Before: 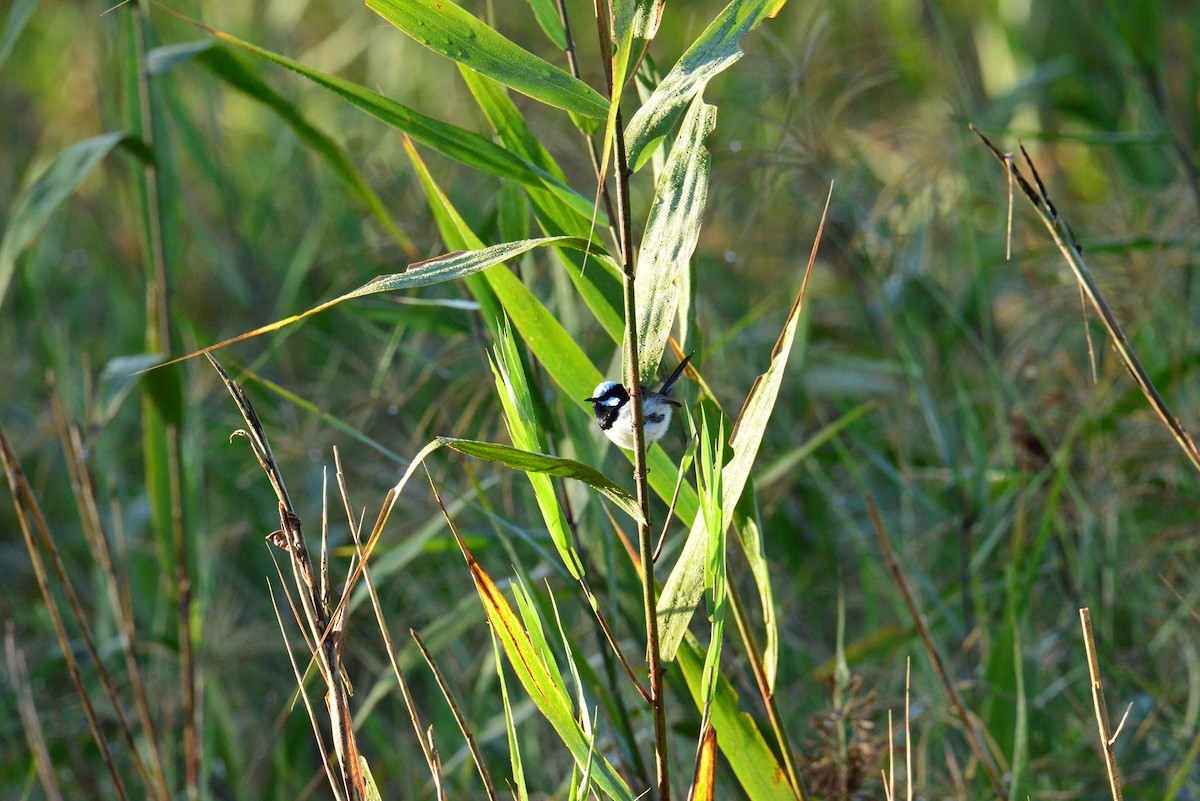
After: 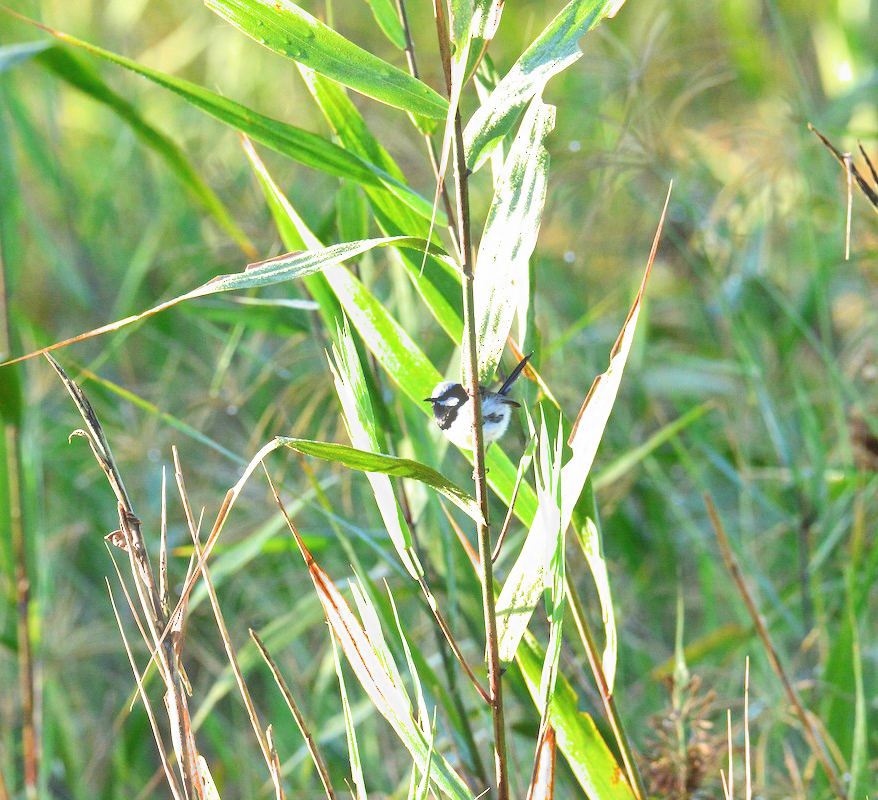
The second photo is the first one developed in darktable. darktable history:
haze removal: strength -0.05
crop: left 13.443%, right 13.31%
exposure: black level correction 0, exposure 1.741 EV, compensate exposure bias true, compensate highlight preservation false
filmic rgb: middle gray luminance 18.42%, black relative exposure -10.5 EV, white relative exposure 3.4 EV, threshold 6 EV, target black luminance 0%, hardness 6.03, latitude 99%, contrast 0.847, shadows ↔ highlights balance 0.505%, add noise in highlights 0, preserve chrominance max RGB, color science v3 (2019), use custom middle-gray values true, iterations of high-quality reconstruction 0, contrast in highlights soft, enable highlight reconstruction true
